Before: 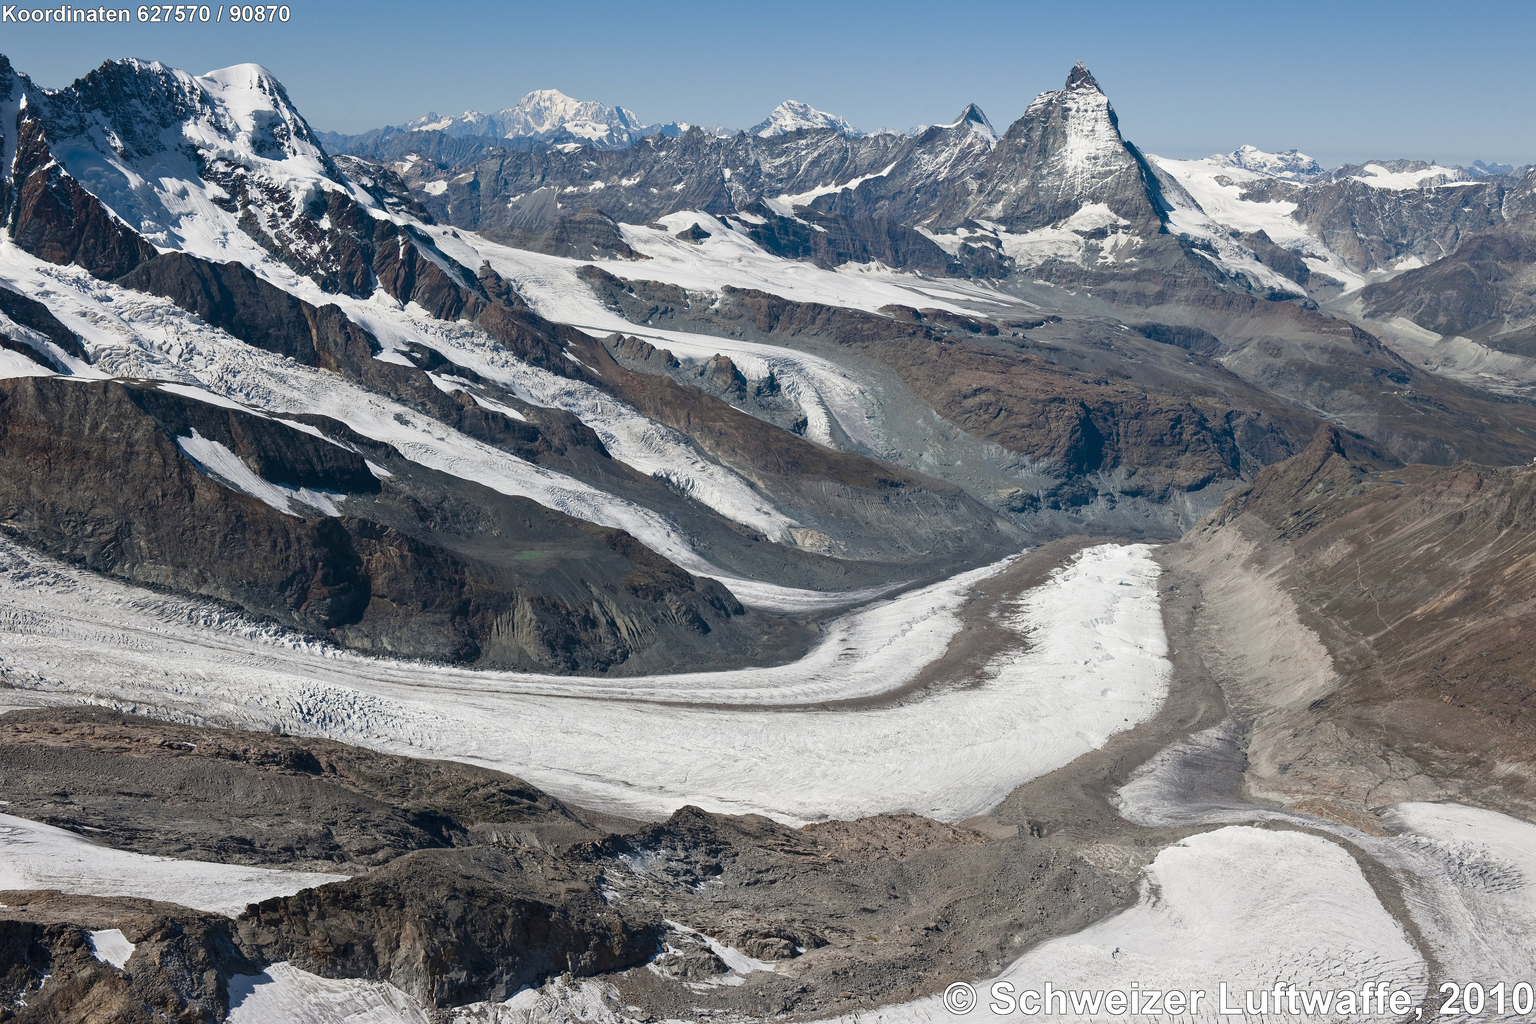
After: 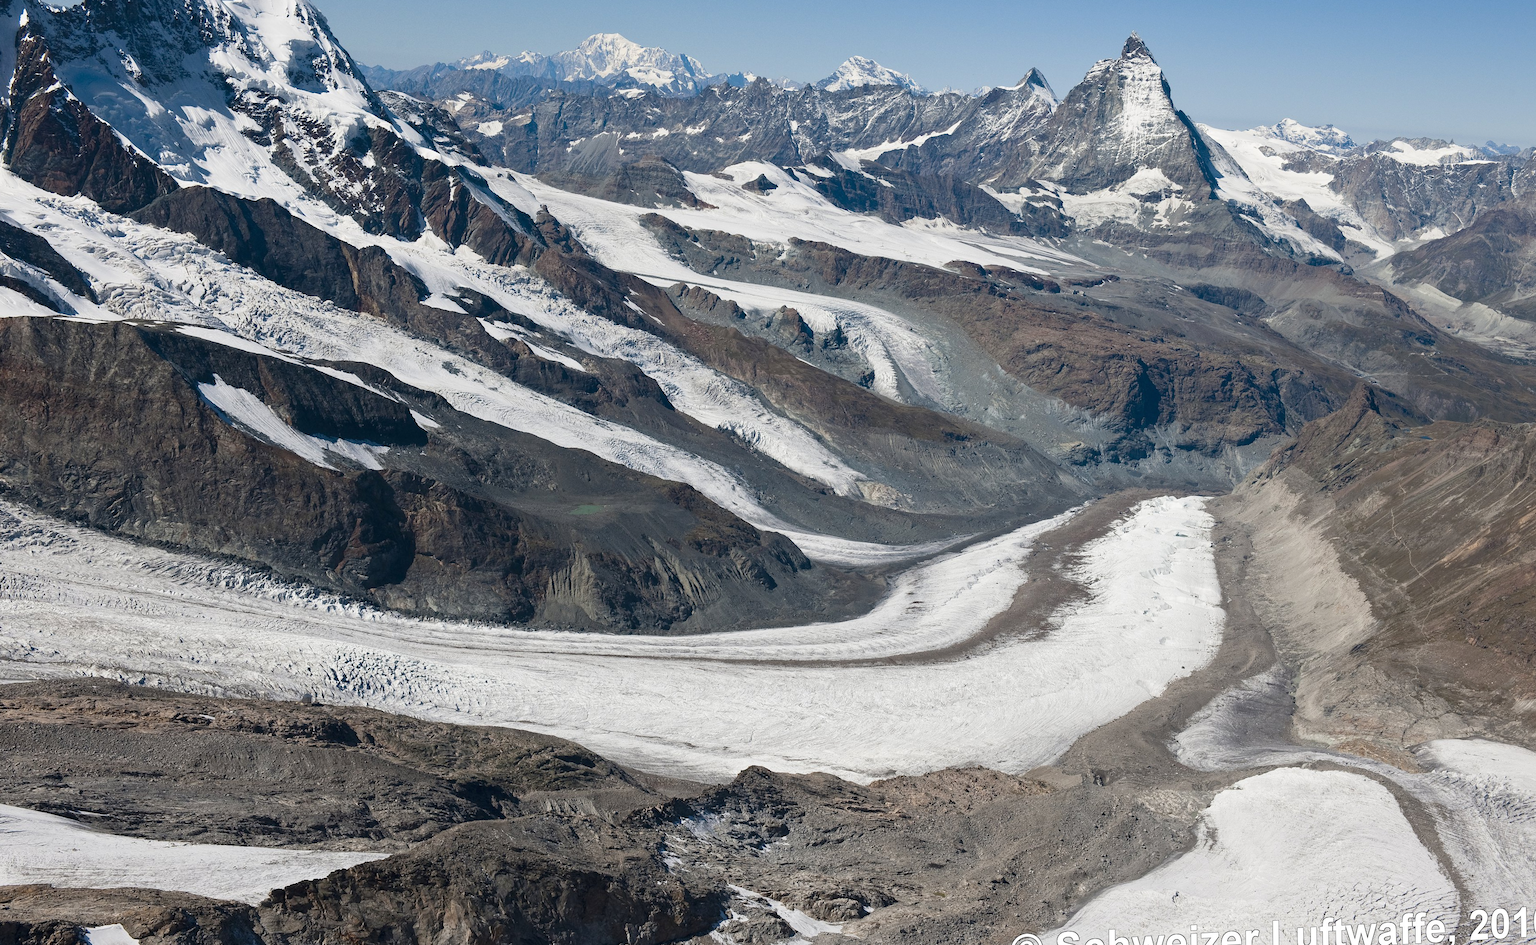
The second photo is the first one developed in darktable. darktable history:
rotate and perspective: rotation -0.013°, lens shift (vertical) -0.027, lens shift (horizontal) 0.178, crop left 0.016, crop right 0.989, crop top 0.082, crop bottom 0.918
base curve: curves: ch0 [(0, 0) (0.472, 0.508) (1, 1)]
